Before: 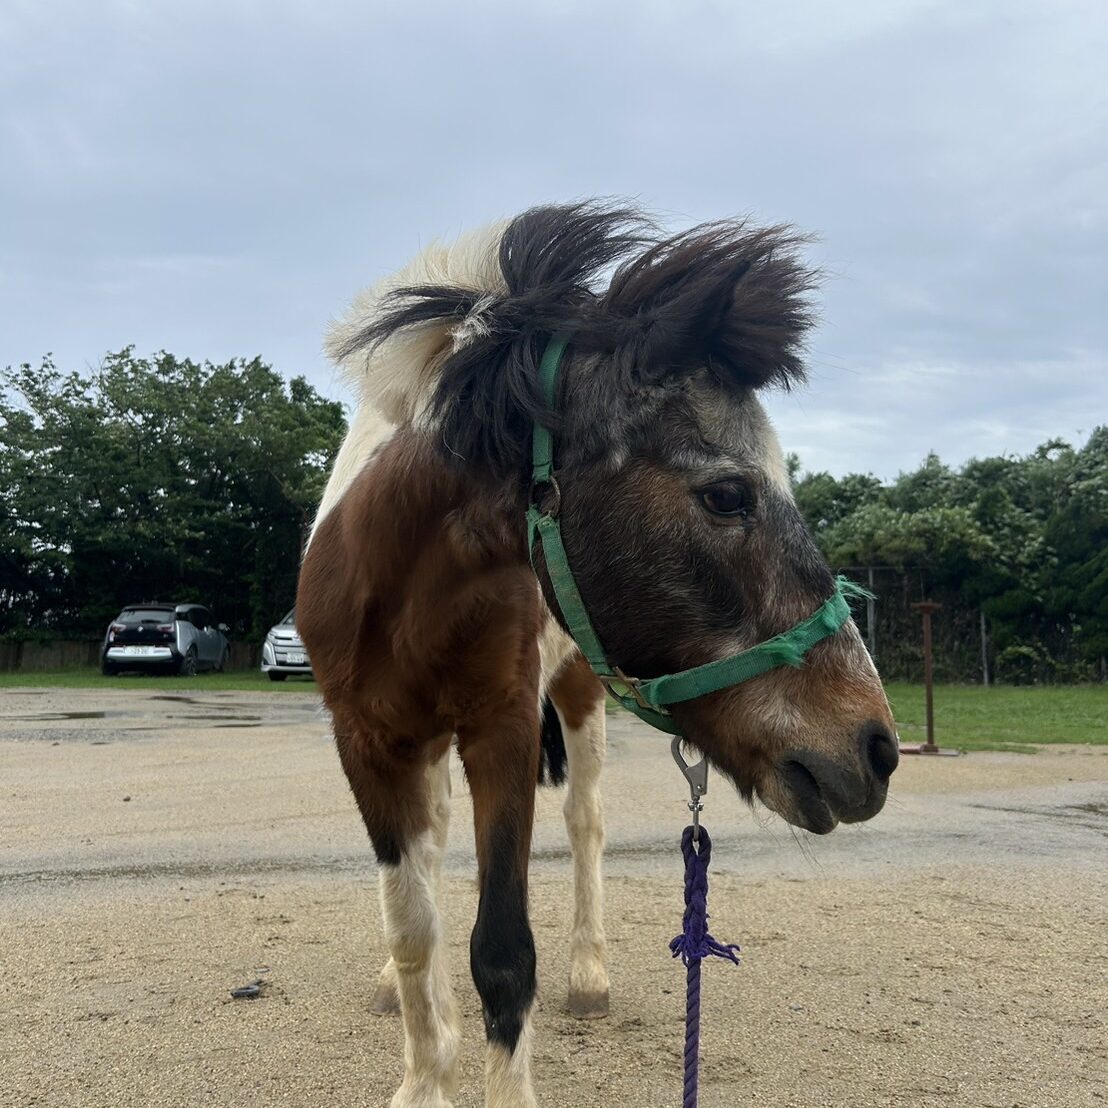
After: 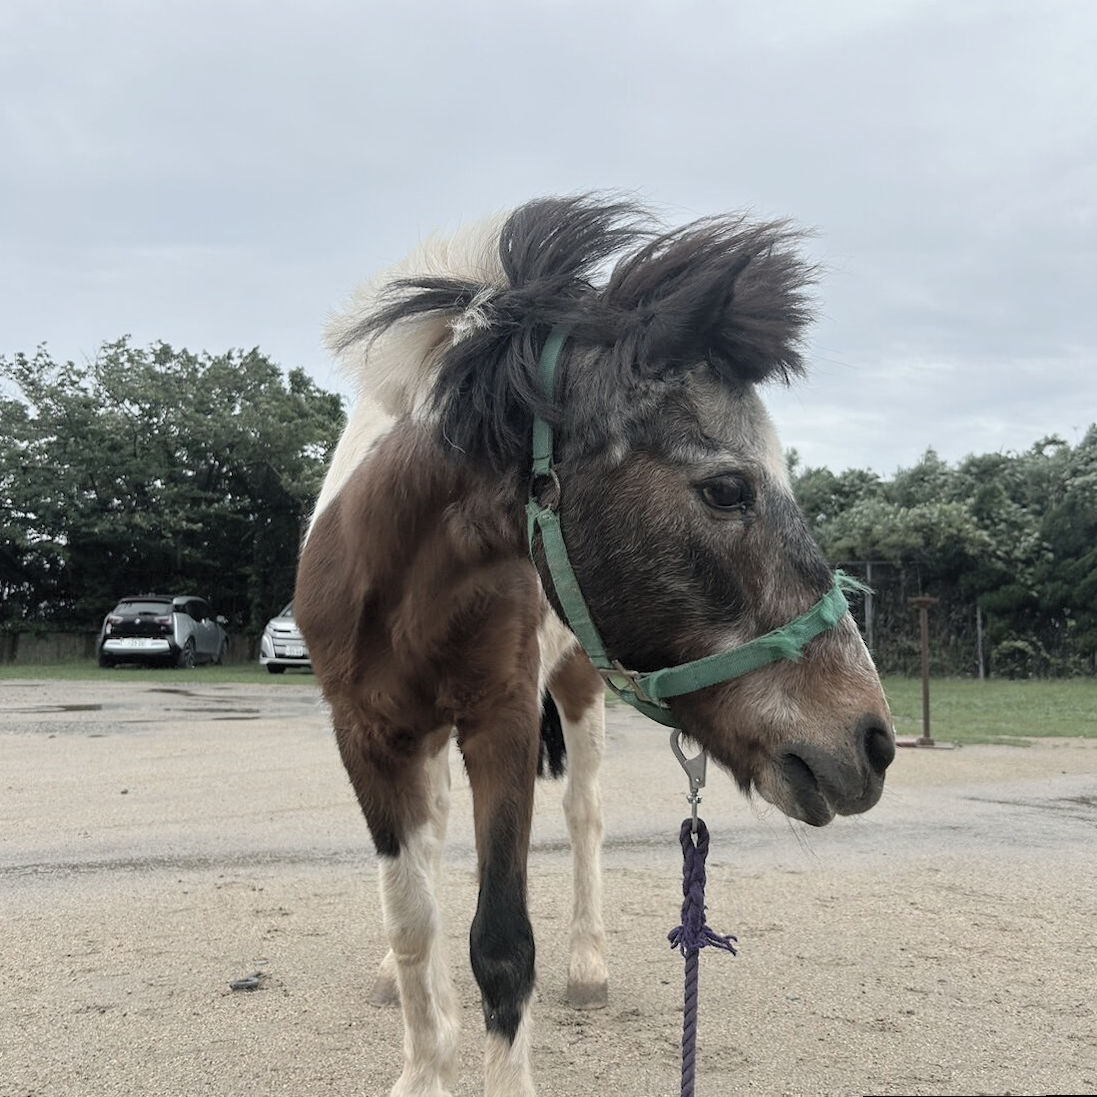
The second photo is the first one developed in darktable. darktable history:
contrast brightness saturation: brightness 0.18, saturation -0.5
rotate and perspective: rotation 0.174°, lens shift (vertical) 0.013, lens shift (horizontal) 0.019, shear 0.001, automatic cropping original format, crop left 0.007, crop right 0.991, crop top 0.016, crop bottom 0.997
